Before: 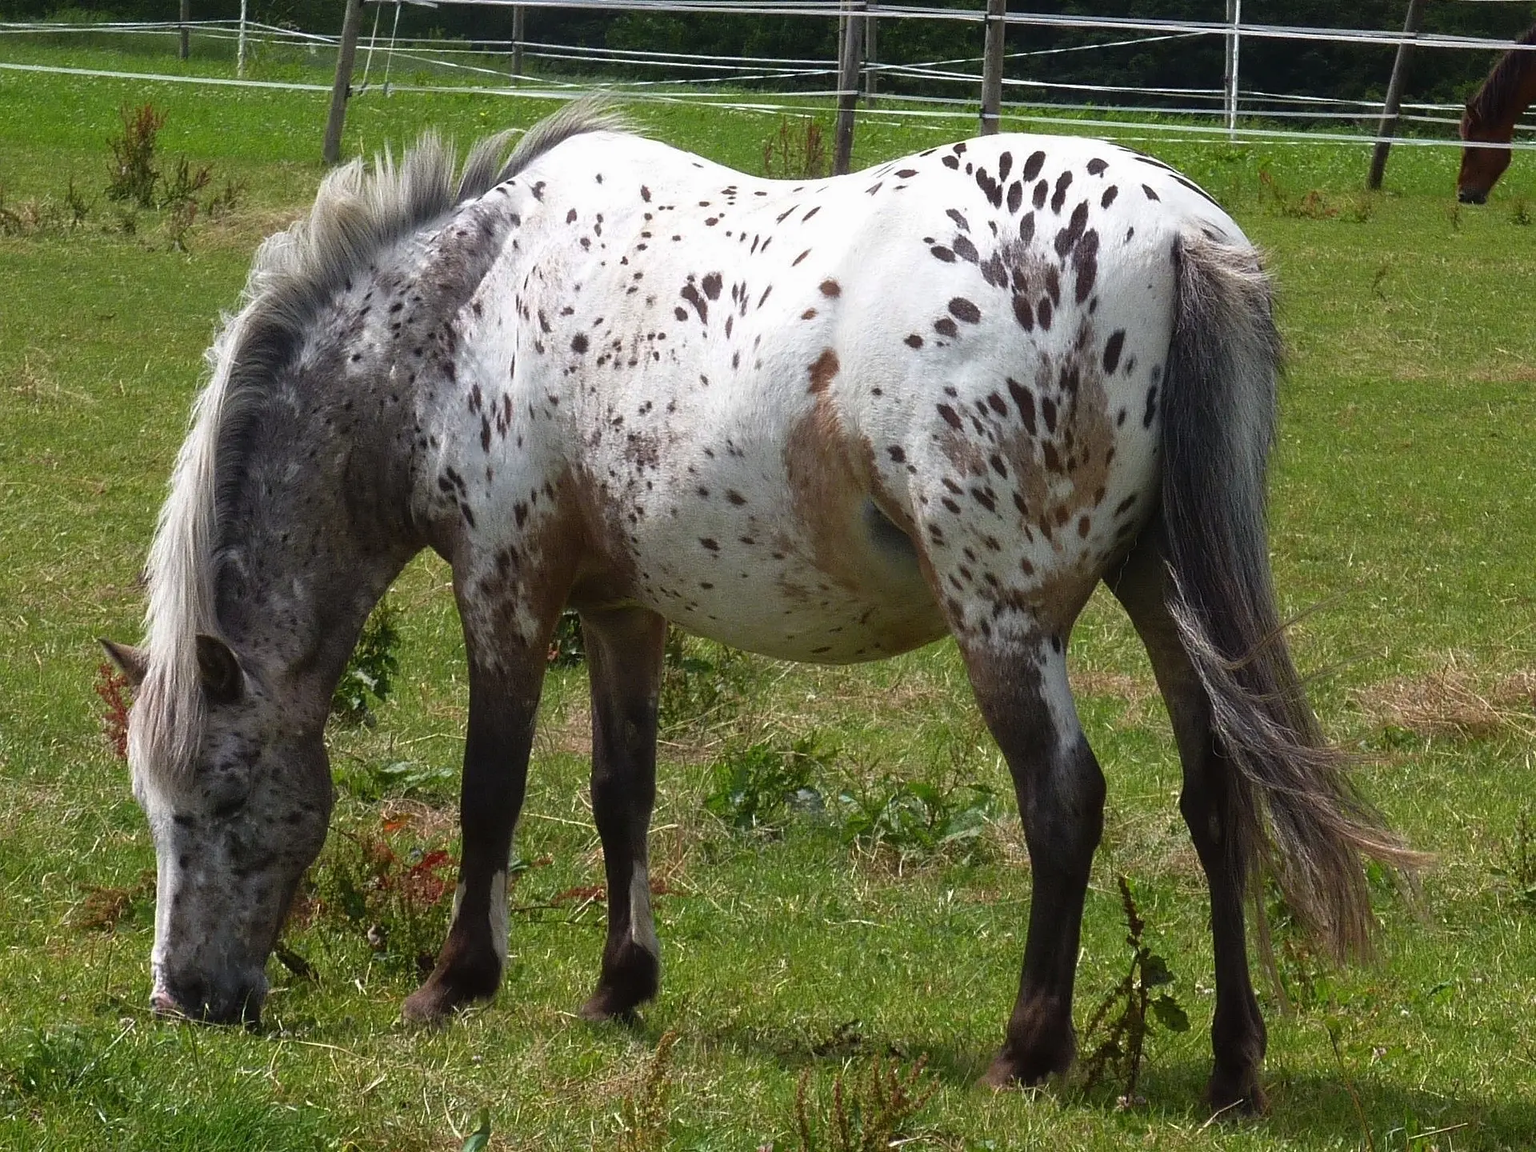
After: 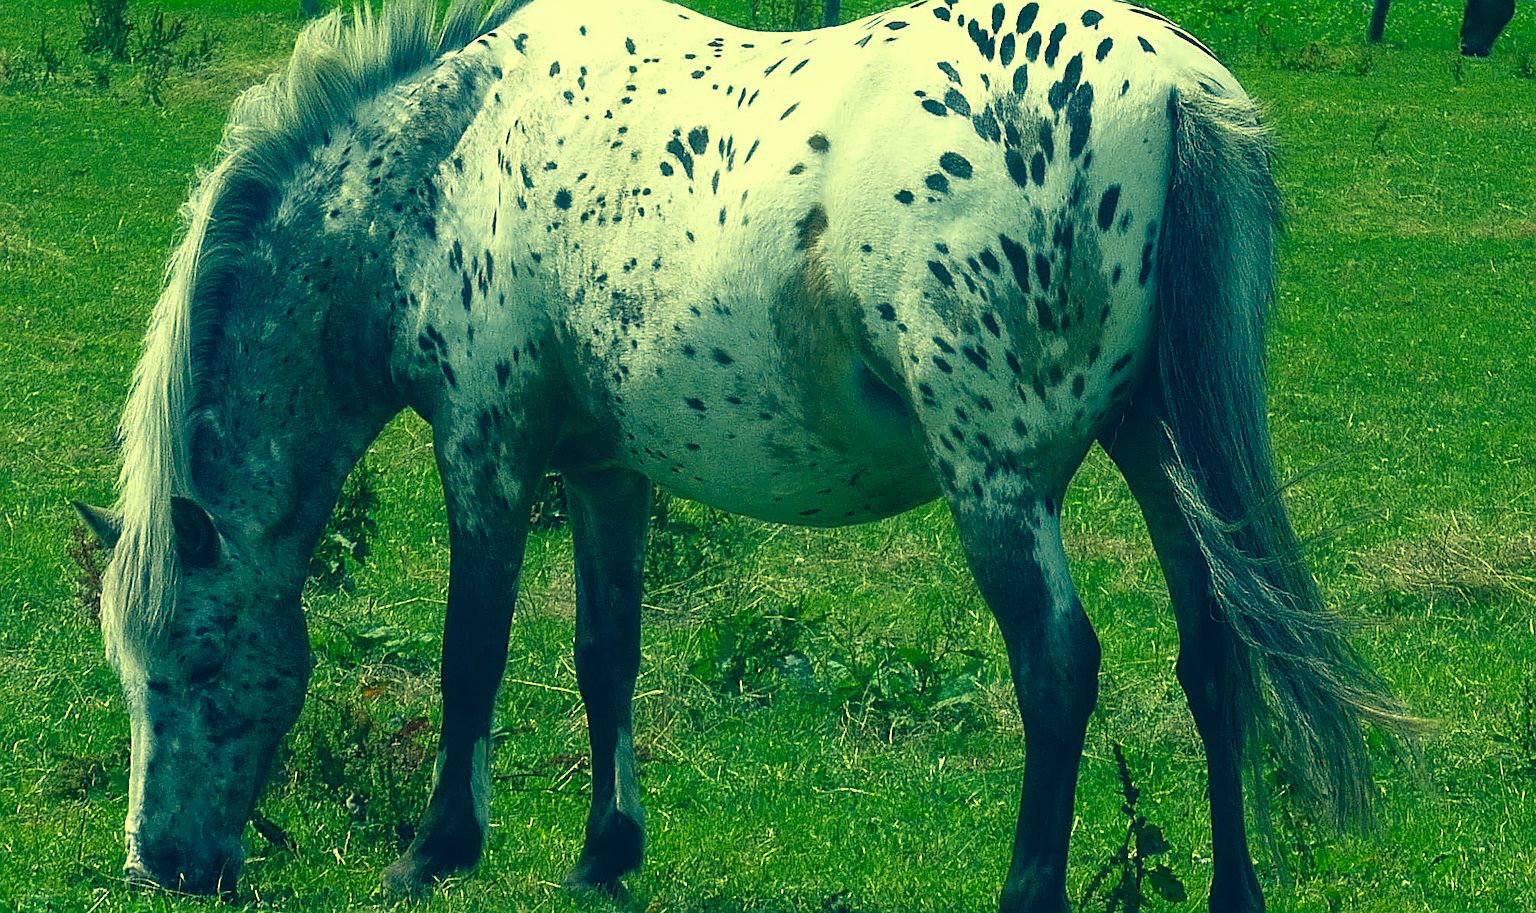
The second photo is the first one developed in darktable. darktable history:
crop and rotate: left 1.918%, top 12.921%, right 0.185%, bottom 9.431%
local contrast: highlights 101%, shadows 101%, detail 120%, midtone range 0.2
sharpen: on, module defaults
color correction: highlights a* -15.1, highlights b* 39.74, shadows a* -39.46, shadows b* -26.92
